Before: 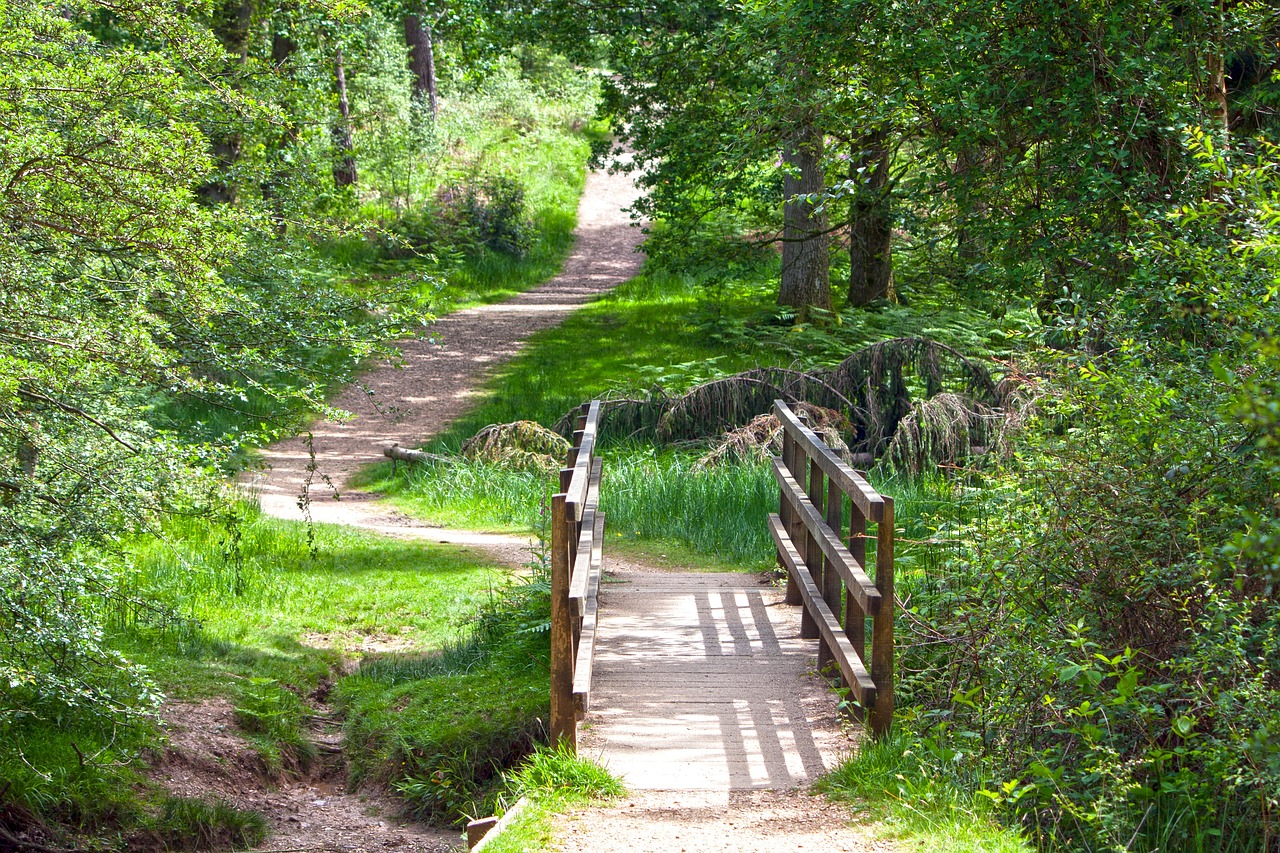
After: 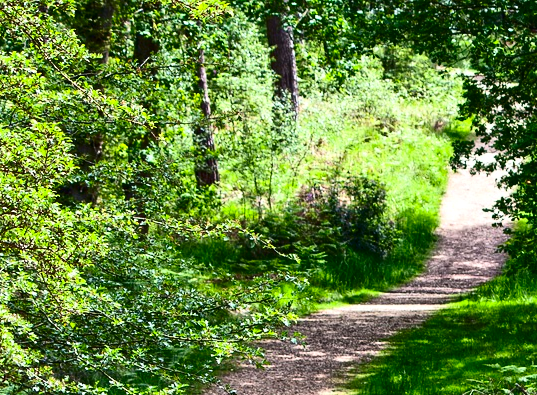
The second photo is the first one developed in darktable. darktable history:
crop and rotate: left 10.817%, top 0.062%, right 47.194%, bottom 53.626%
levels: levels [0, 0.498, 0.996]
contrast brightness saturation: contrast 0.32, brightness -0.08, saturation 0.17
